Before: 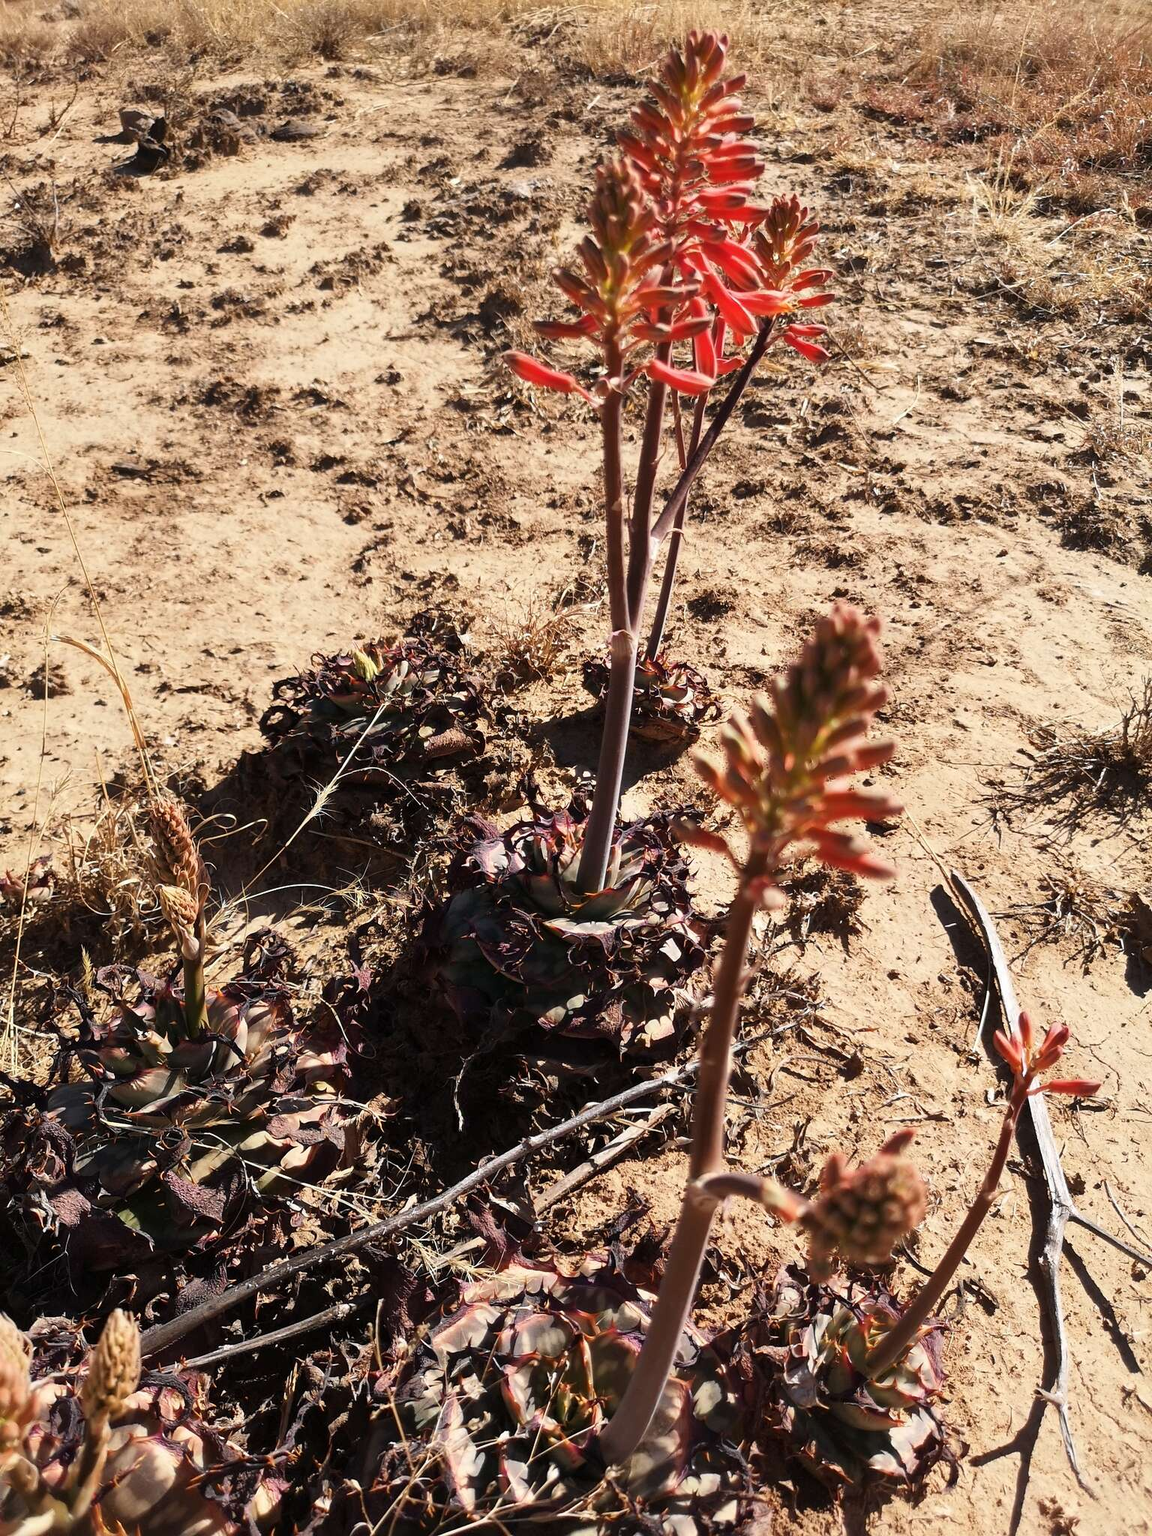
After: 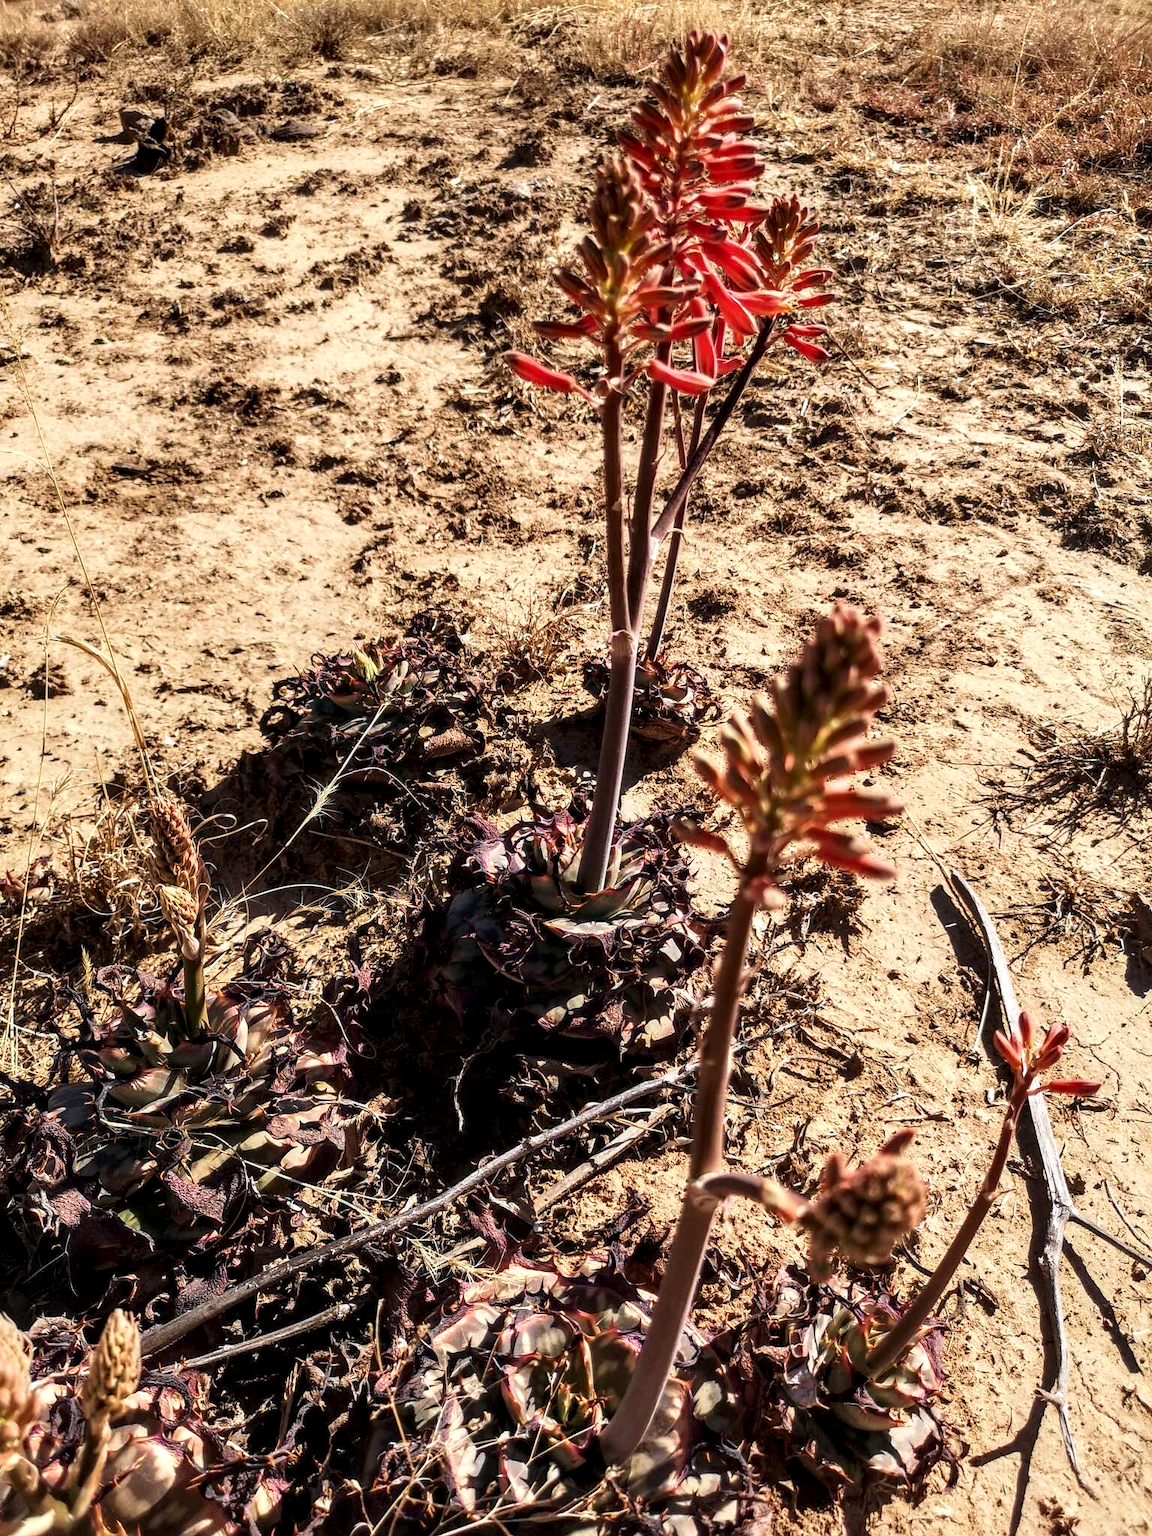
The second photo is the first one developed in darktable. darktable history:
local contrast: detail 160%
velvia: strength 27%
